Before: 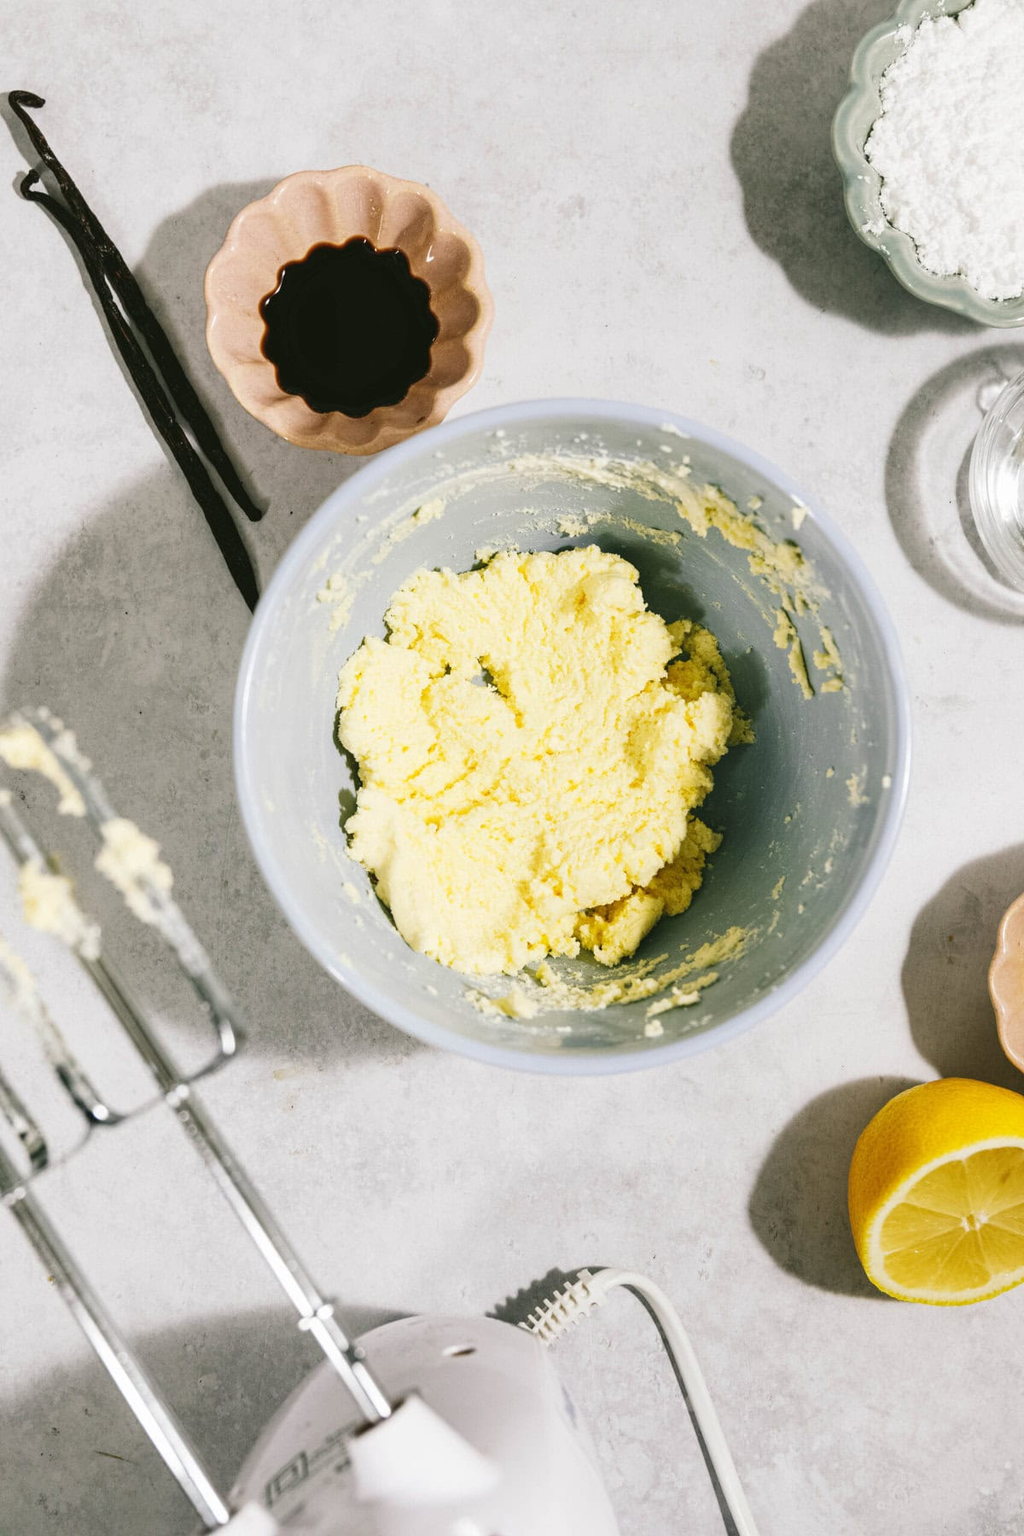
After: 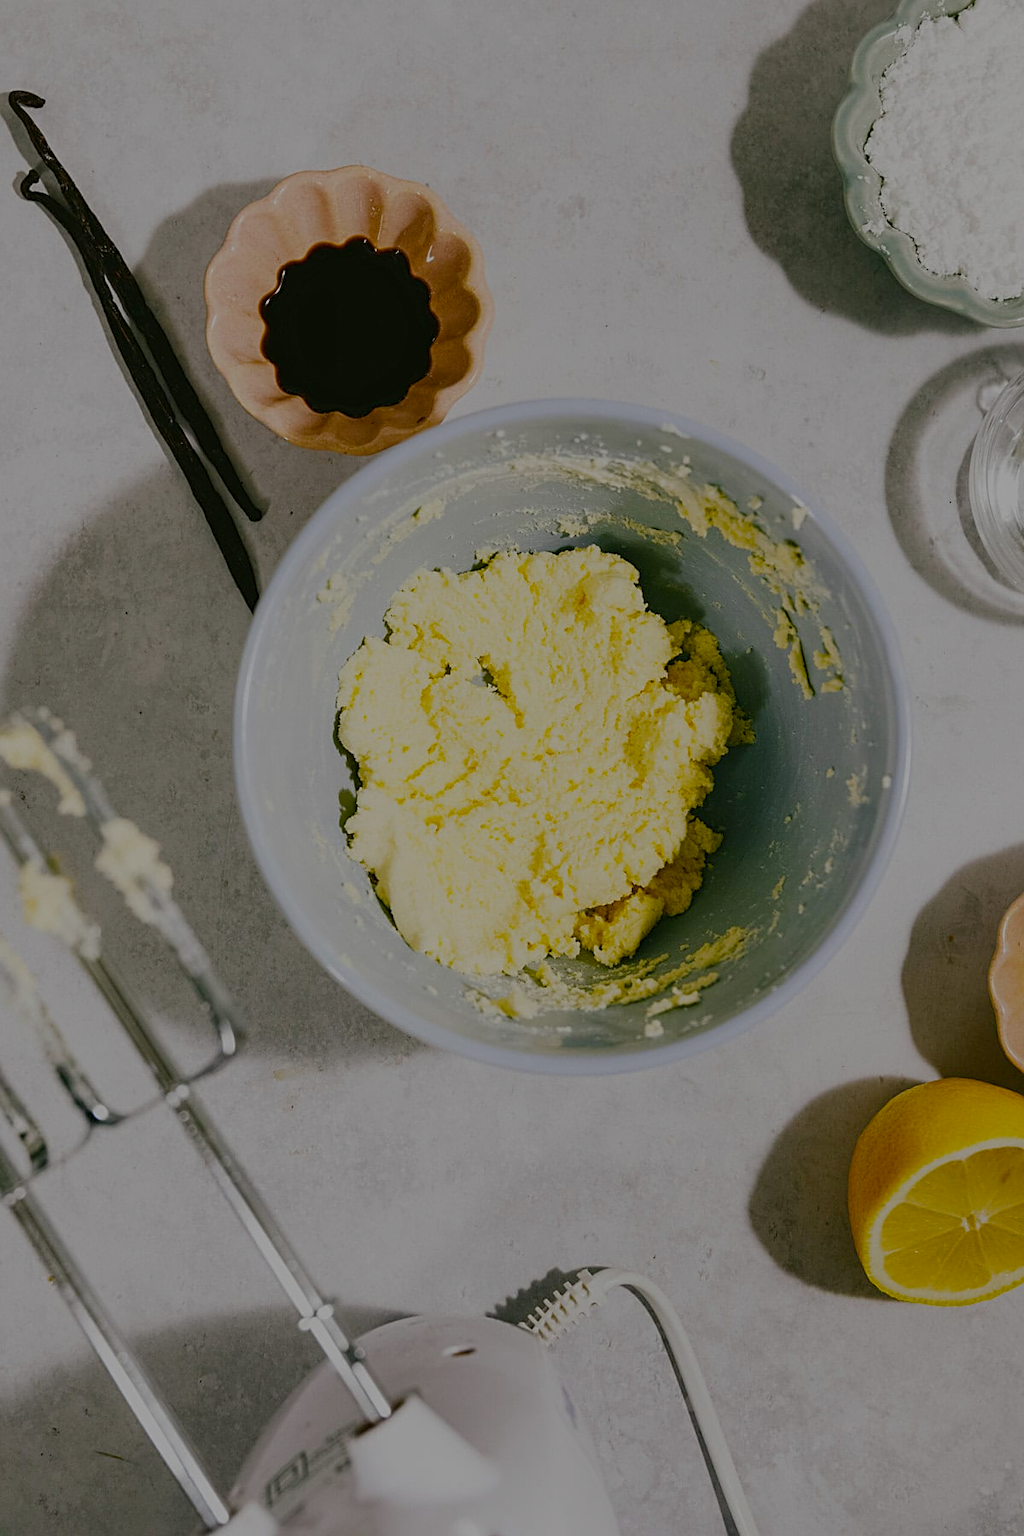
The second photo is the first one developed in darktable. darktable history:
exposure: exposure -1.416 EV, compensate exposure bias true, compensate highlight preservation false
sharpen: on, module defaults
color balance rgb: shadows lift › luminance -9.757%, perceptual saturation grading › global saturation 20%, perceptual saturation grading › highlights -25.032%, perceptual saturation grading › shadows 49.792%, contrast -10.568%
